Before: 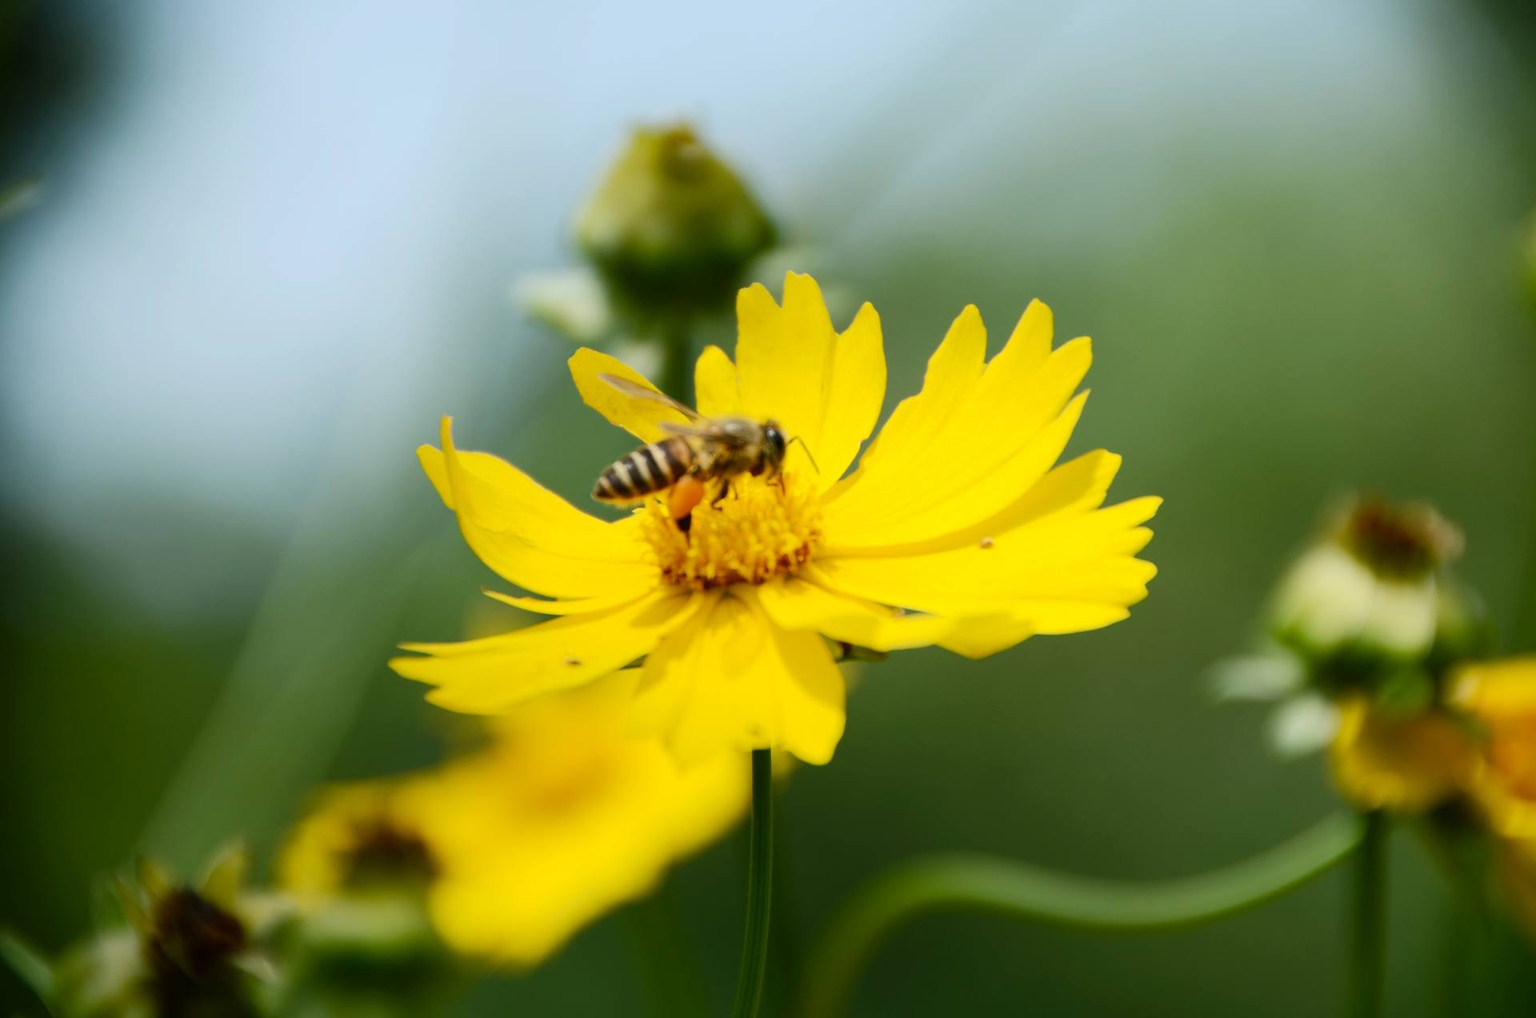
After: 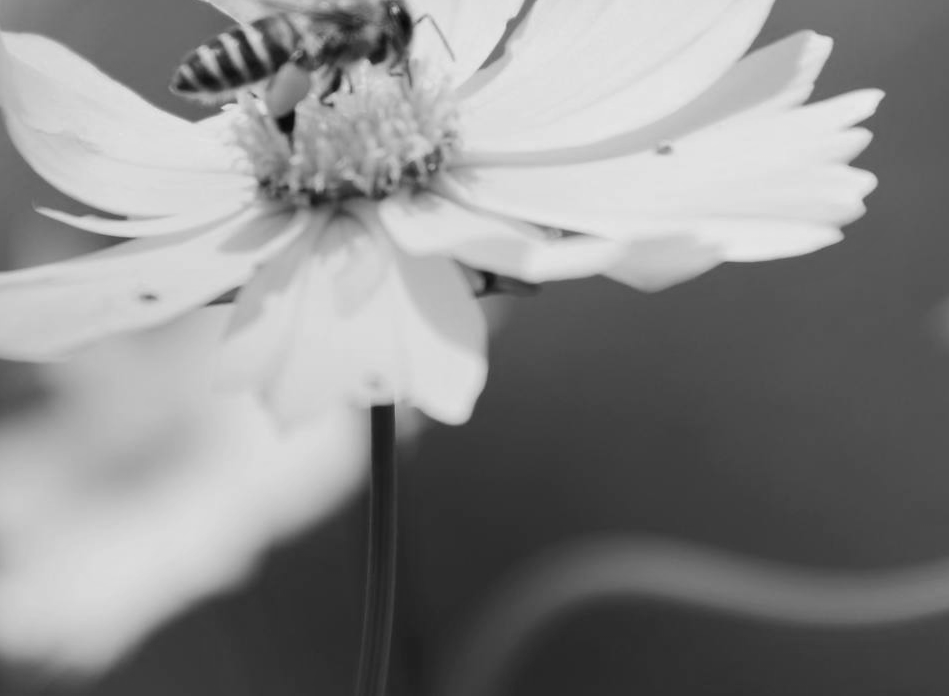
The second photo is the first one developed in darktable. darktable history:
crop: left 29.672%, top 41.786%, right 20.851%, bottom 3.487%
monochrome: a -6.99, b 35.61, size 1.4
